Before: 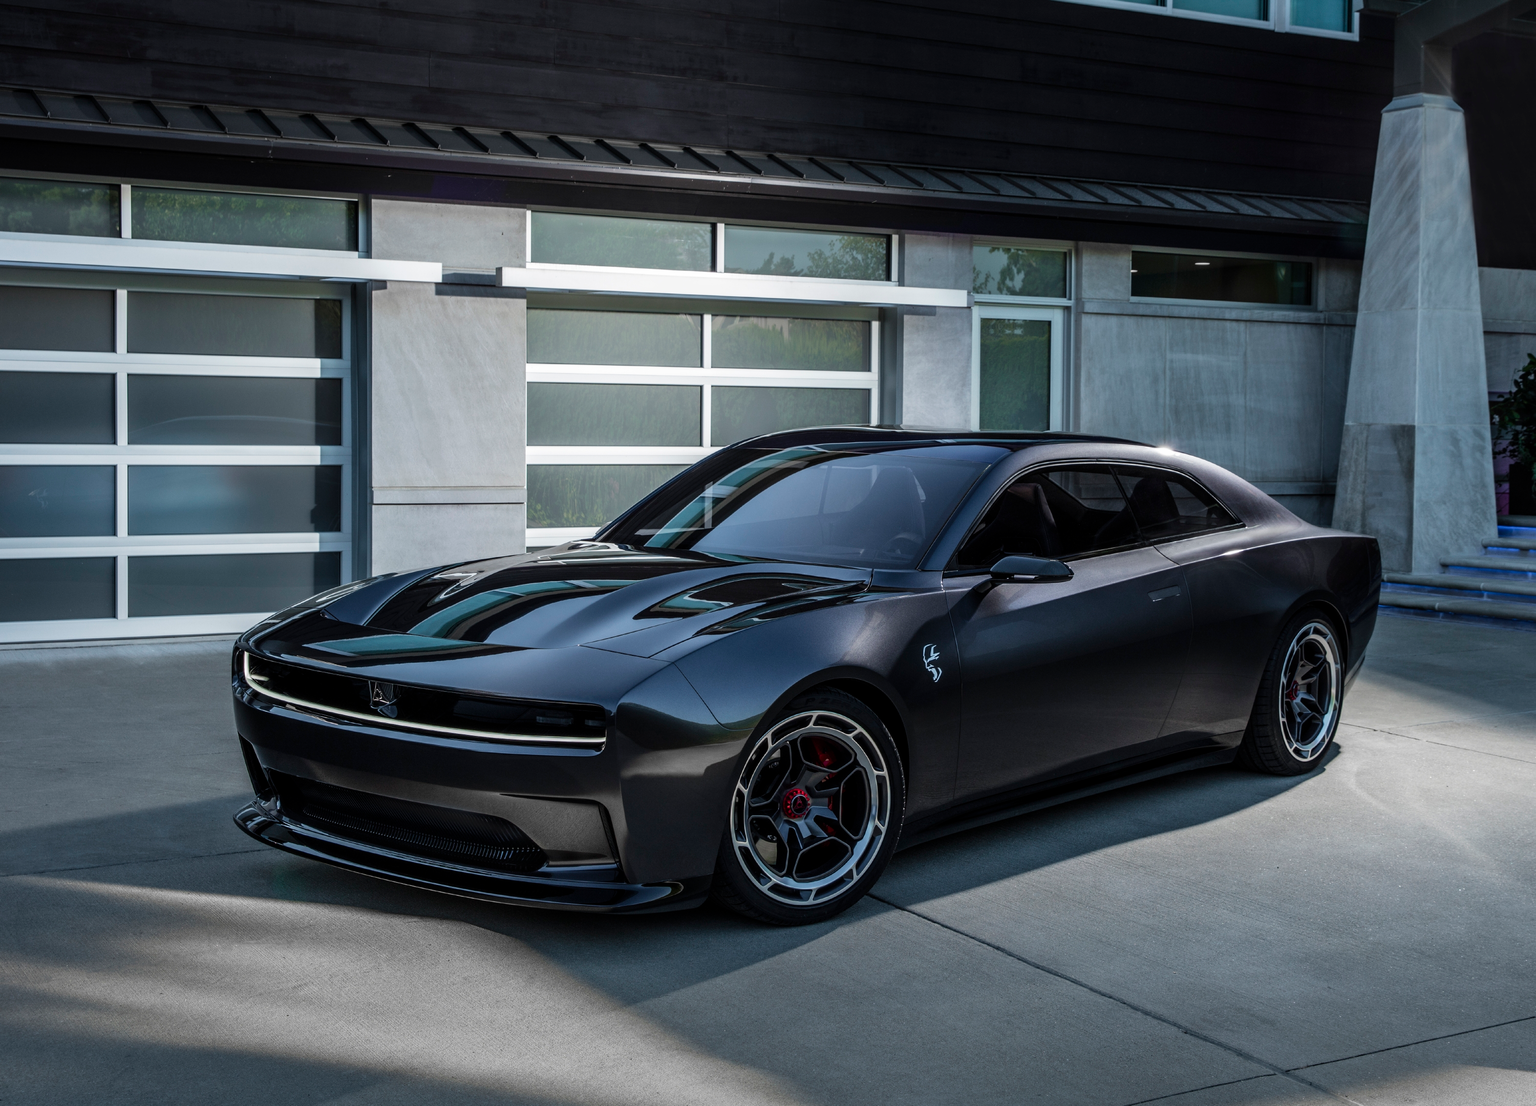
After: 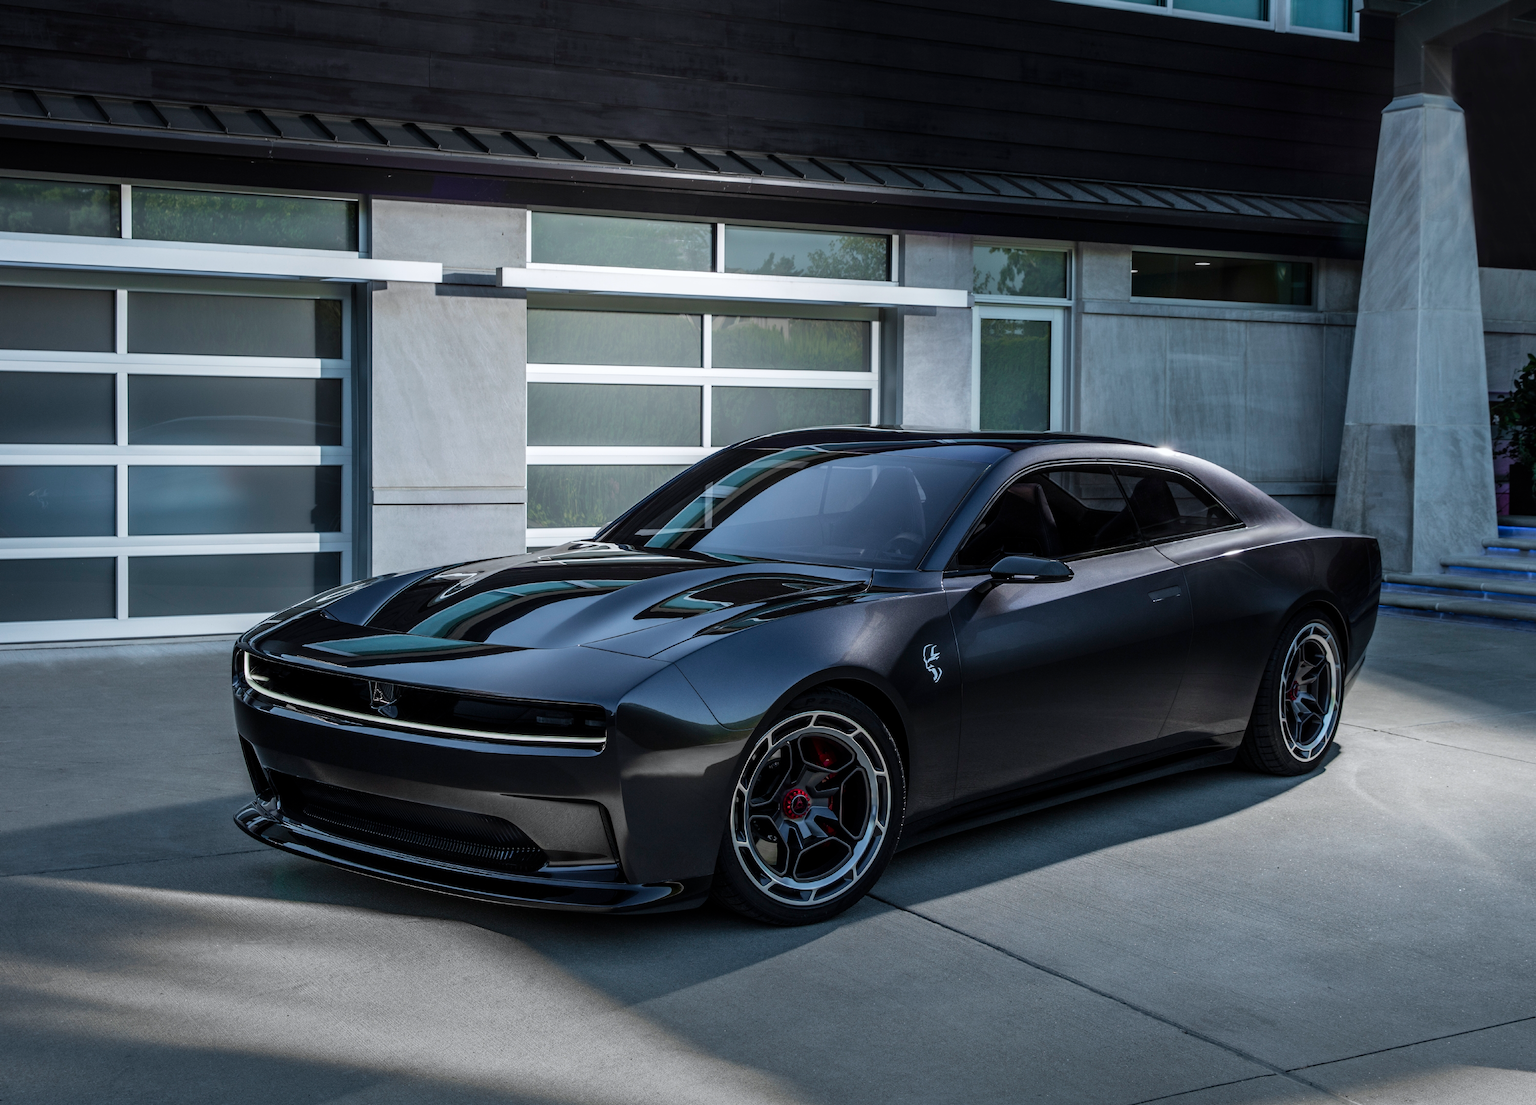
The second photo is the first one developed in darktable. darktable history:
white balance: red 0.988, blue 1.017
